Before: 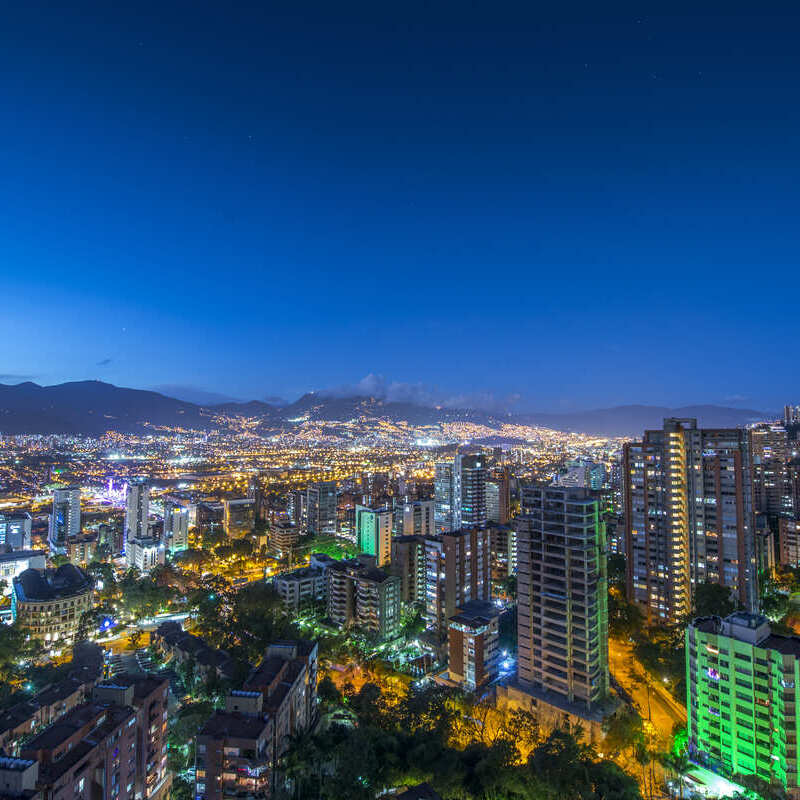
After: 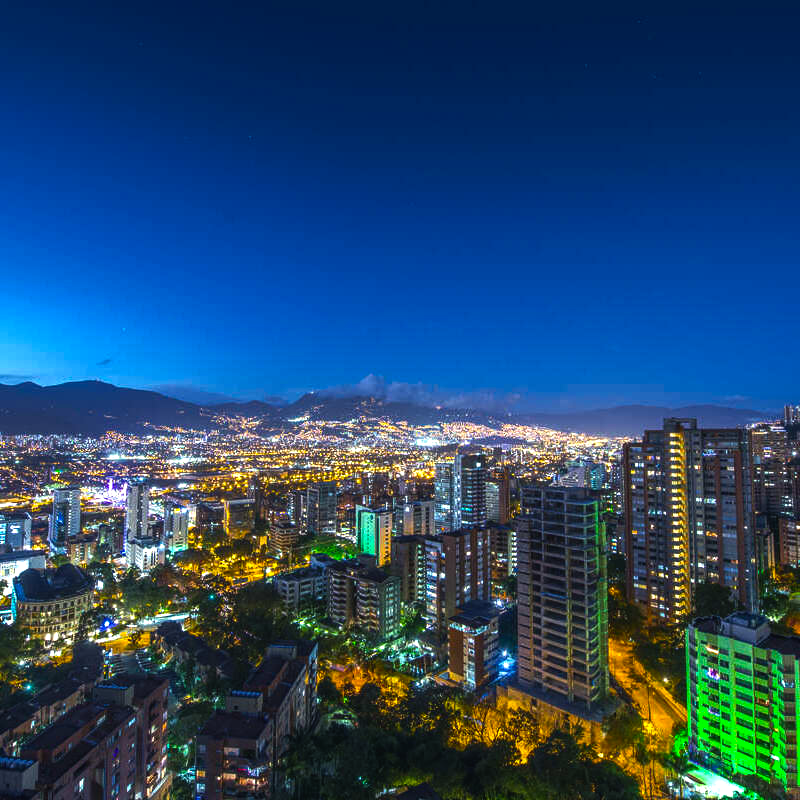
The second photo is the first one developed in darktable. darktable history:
color balance rgb: highlights gain › luminance 5.931%, highlights gain › chroma 1.319%, highlights gain › hue 92.75°, global offset › luminance 0.479%, perceptual saturation grading › global saturation 29.715%, perceptual brilliance grading › highlights 14.597%, perceptual brilliance grading › mid-tones -5.656%, perceptual brilliance grading › shadows -27.328%, global vibrance 20%
